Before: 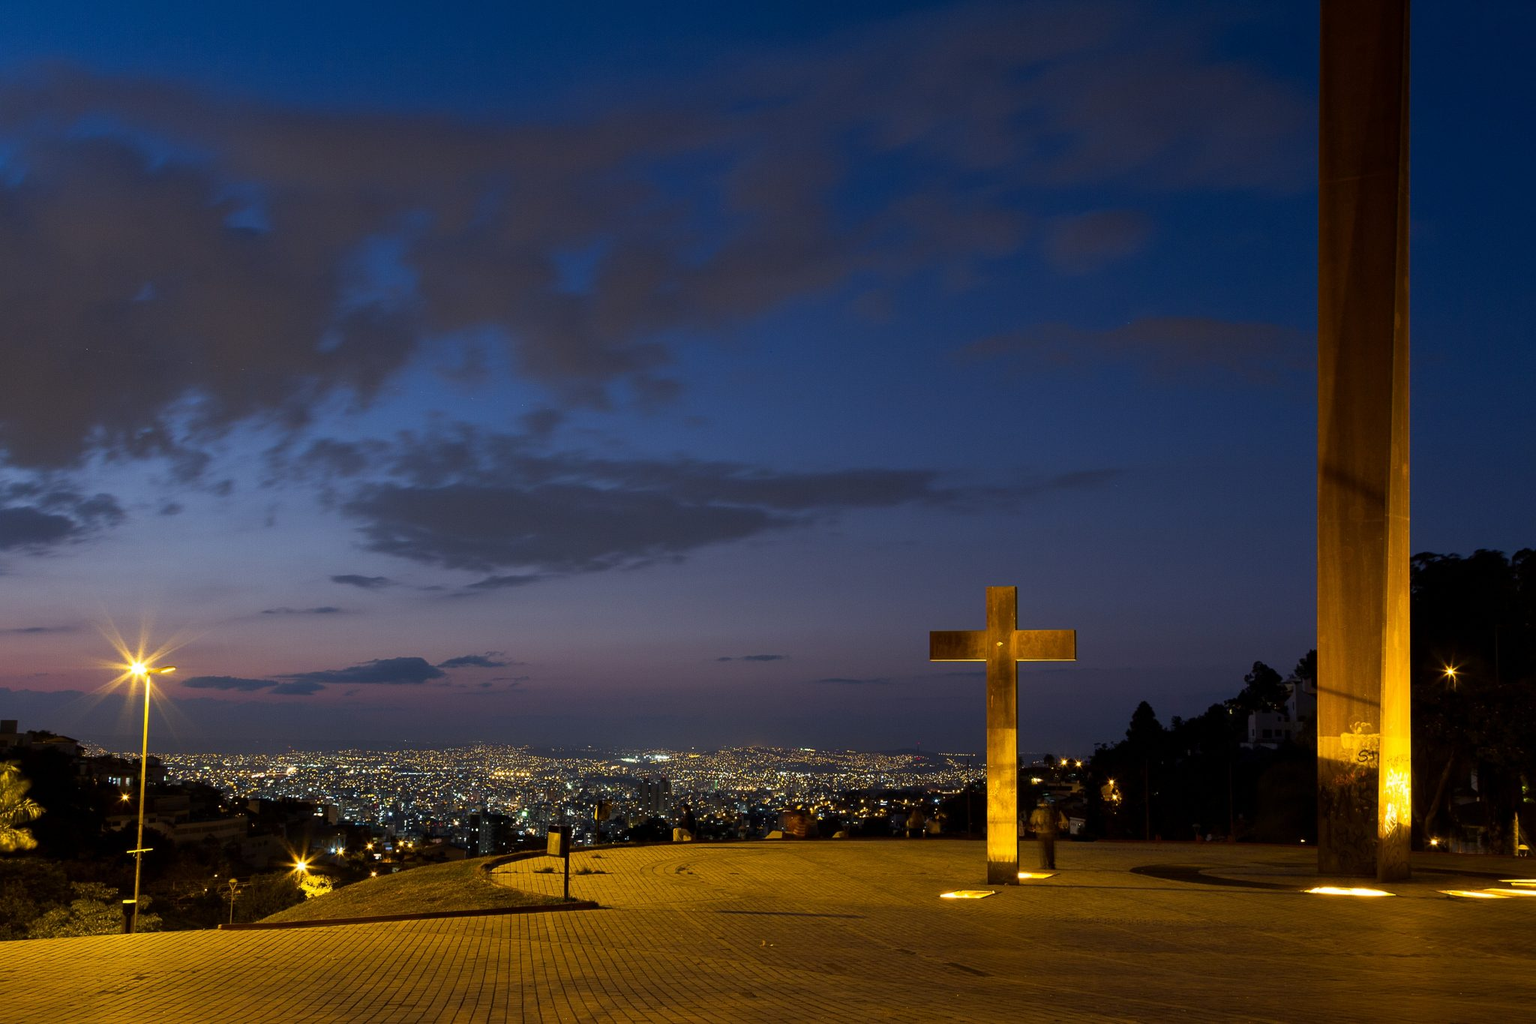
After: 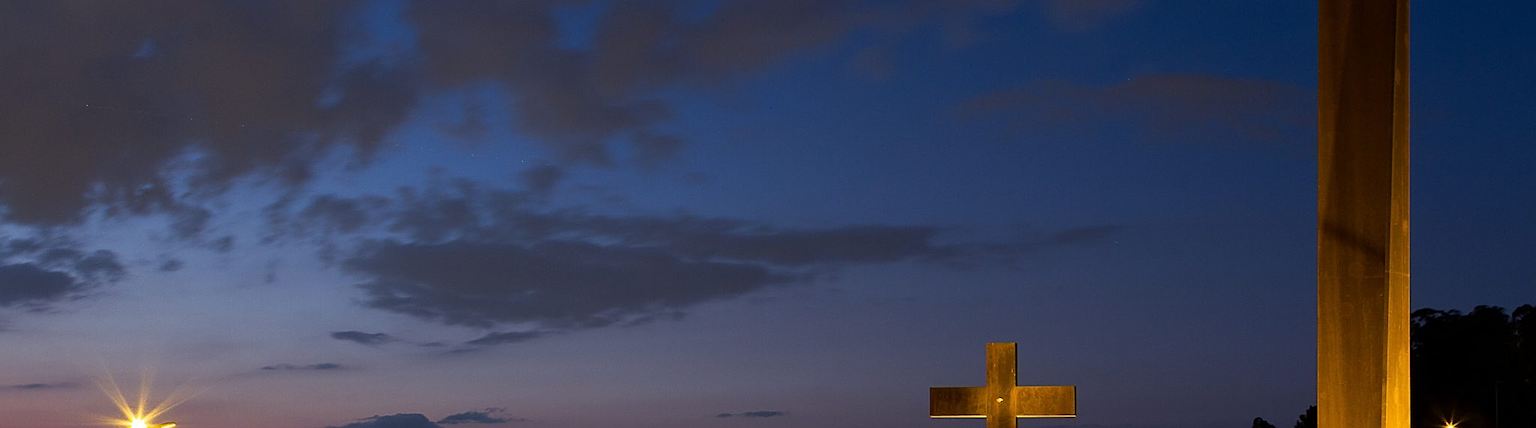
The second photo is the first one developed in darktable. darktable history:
sharpen: on, module defaults
crop and rotate: top 23.84%, bottom 34.294%
